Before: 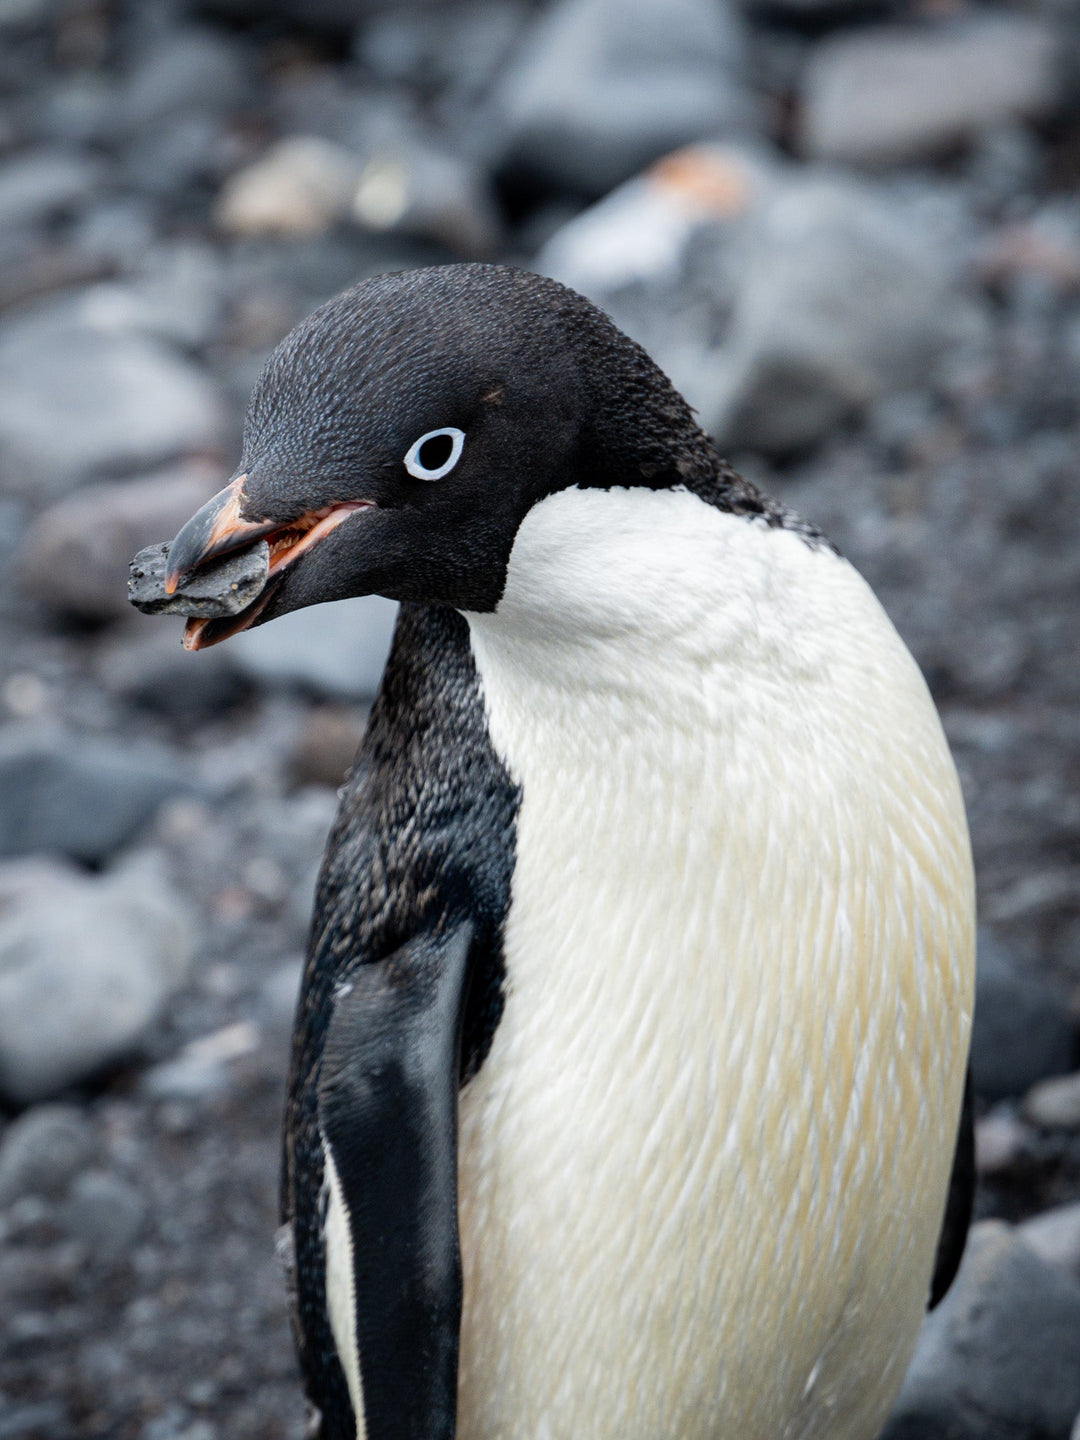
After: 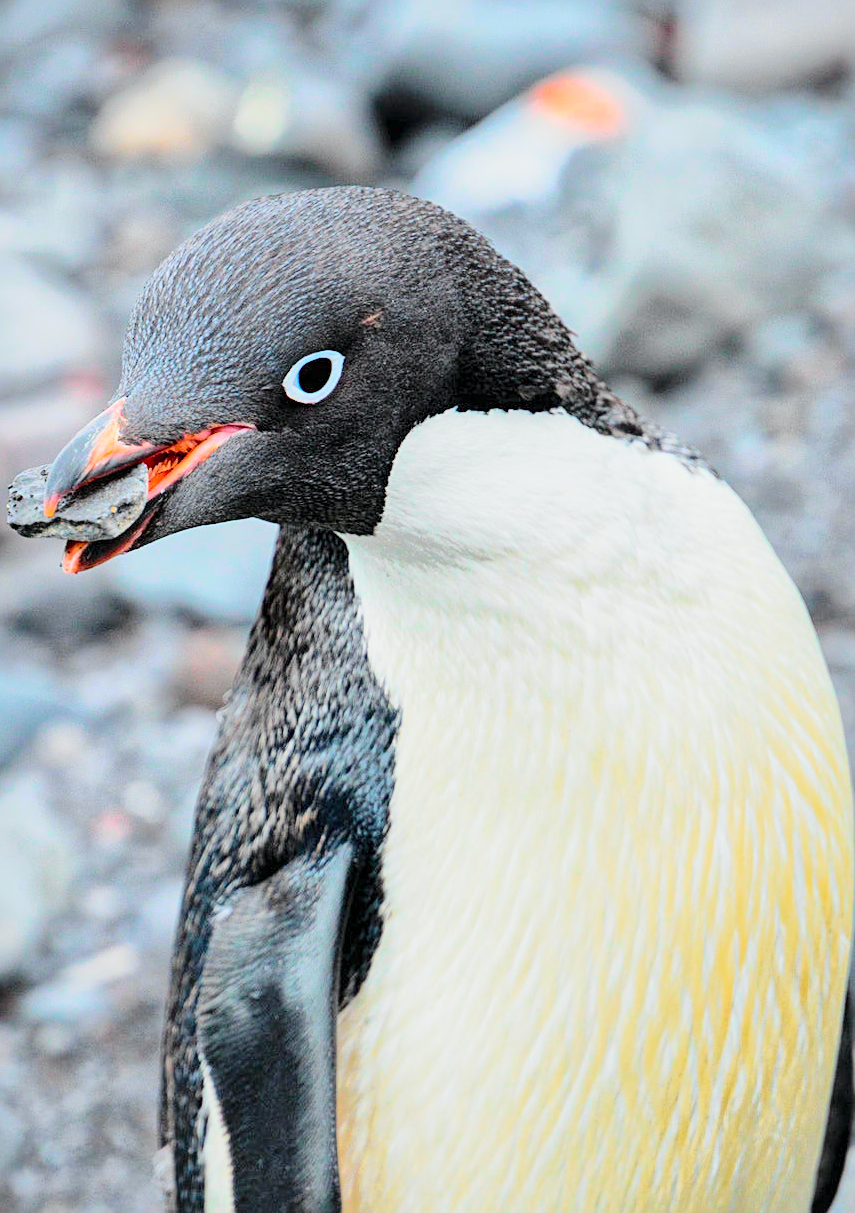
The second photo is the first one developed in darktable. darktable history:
tone curve: curves: ch0 [(0, 0.012) (0.144, 0.137) (0.326, 0.386) (0.489, 0.573) (0.656, 0.763) (0.849, 0.902) (1, 0.974)]; ch1 [(0, 0) (0.366, 0.367) (0.475, 0.453) (0.494, 0.493) (0.504, 0.497) (0.544, 0.579) (0.562, 0.619) (0.622, 0.694) (1, 1)]; ch2 [(0, 0) (0.333, 0.346) (0.375, 0.375) (0.424, 0.43) (0.476, 0.492) (0.502, 0.503) (0.533, 0.541) (0.572, 0.615) (0.605, 0.656) (0.641, 0.709) (1, 1)], color space Lab, independent channels, preserve colors none
sharpen: on, module defaults
global tonemap: drago (1, 100), detail 1
crop: left 11.225%, top 5.381%, right 9.565%, bottom 10.314%
exposure: exposure 2.04 EV, compensate highlight preservation false
